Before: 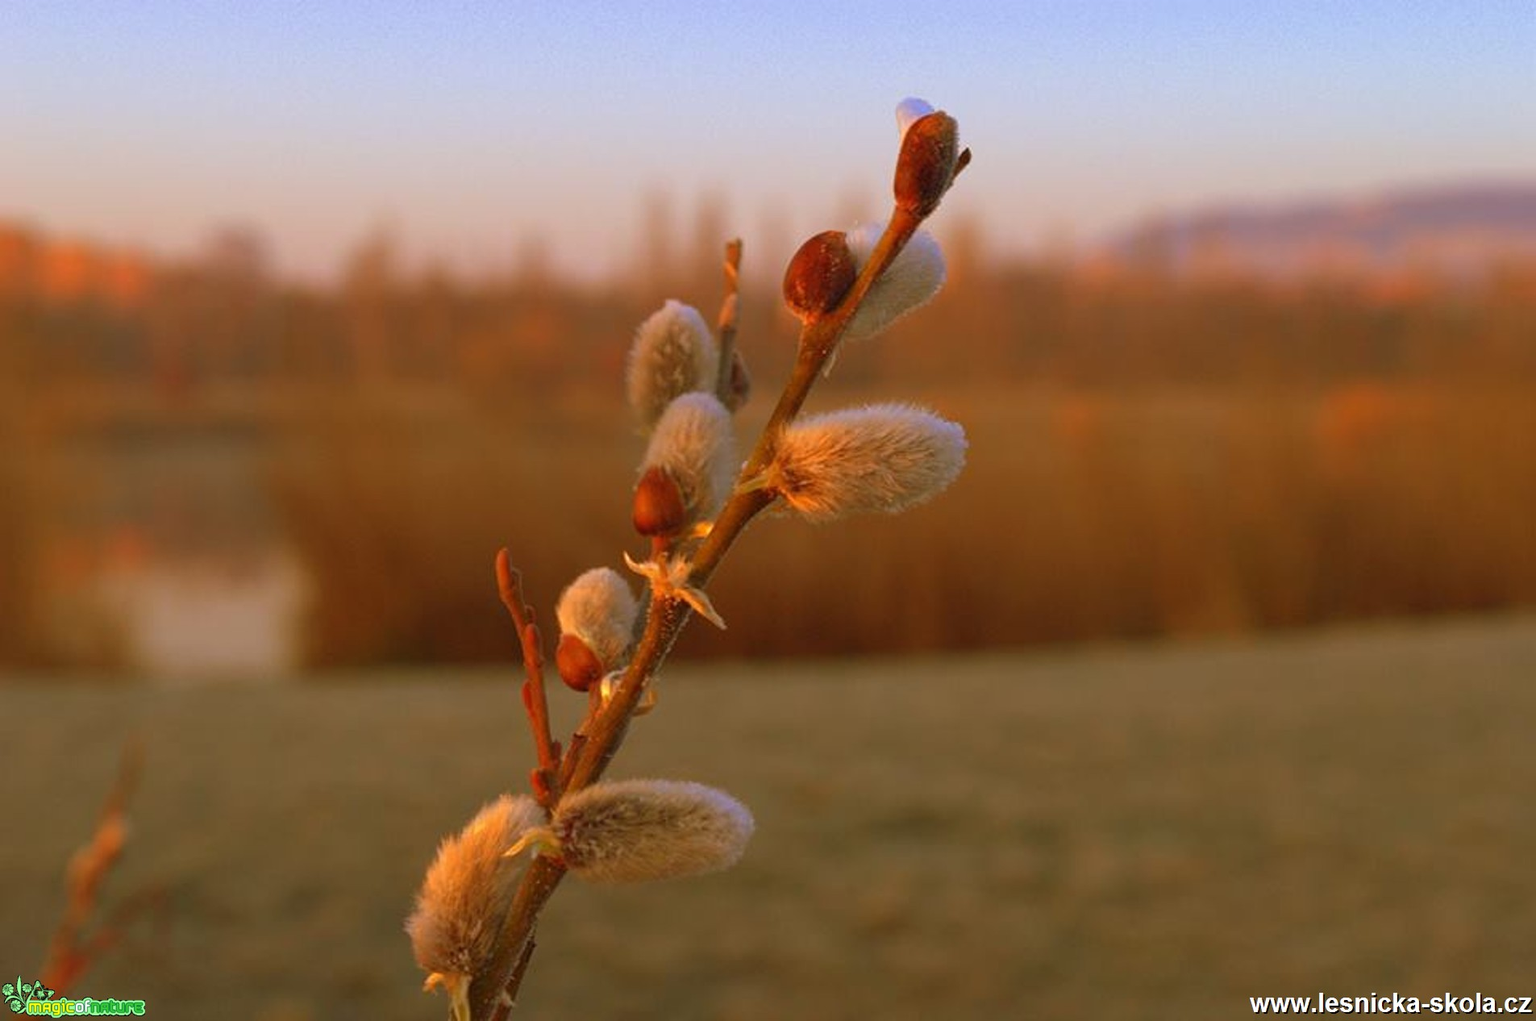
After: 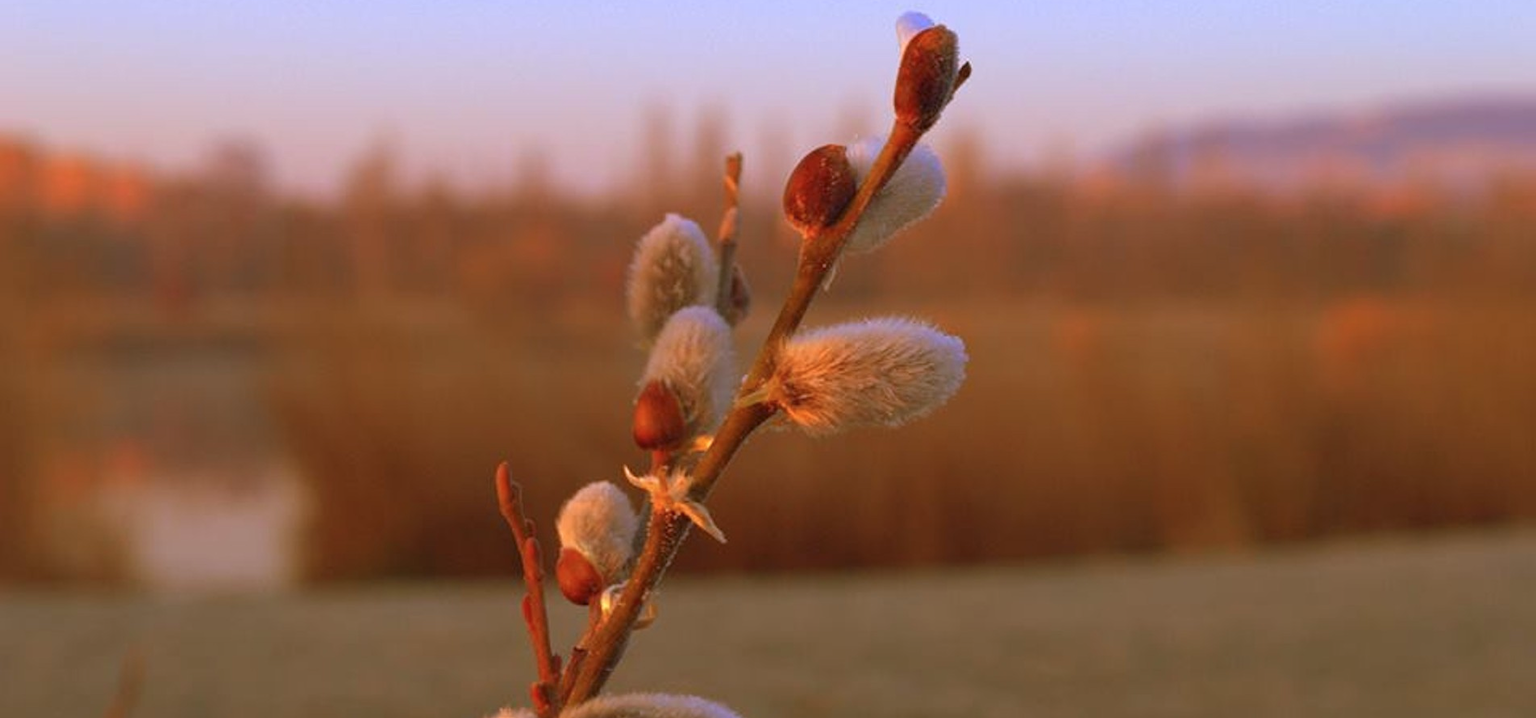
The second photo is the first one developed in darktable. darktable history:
color calibration: illuminant custom, x 0.363, y 0.385, temperature 4522.25 K
crop and rotate: top 8.497%, bottom 21.081%
